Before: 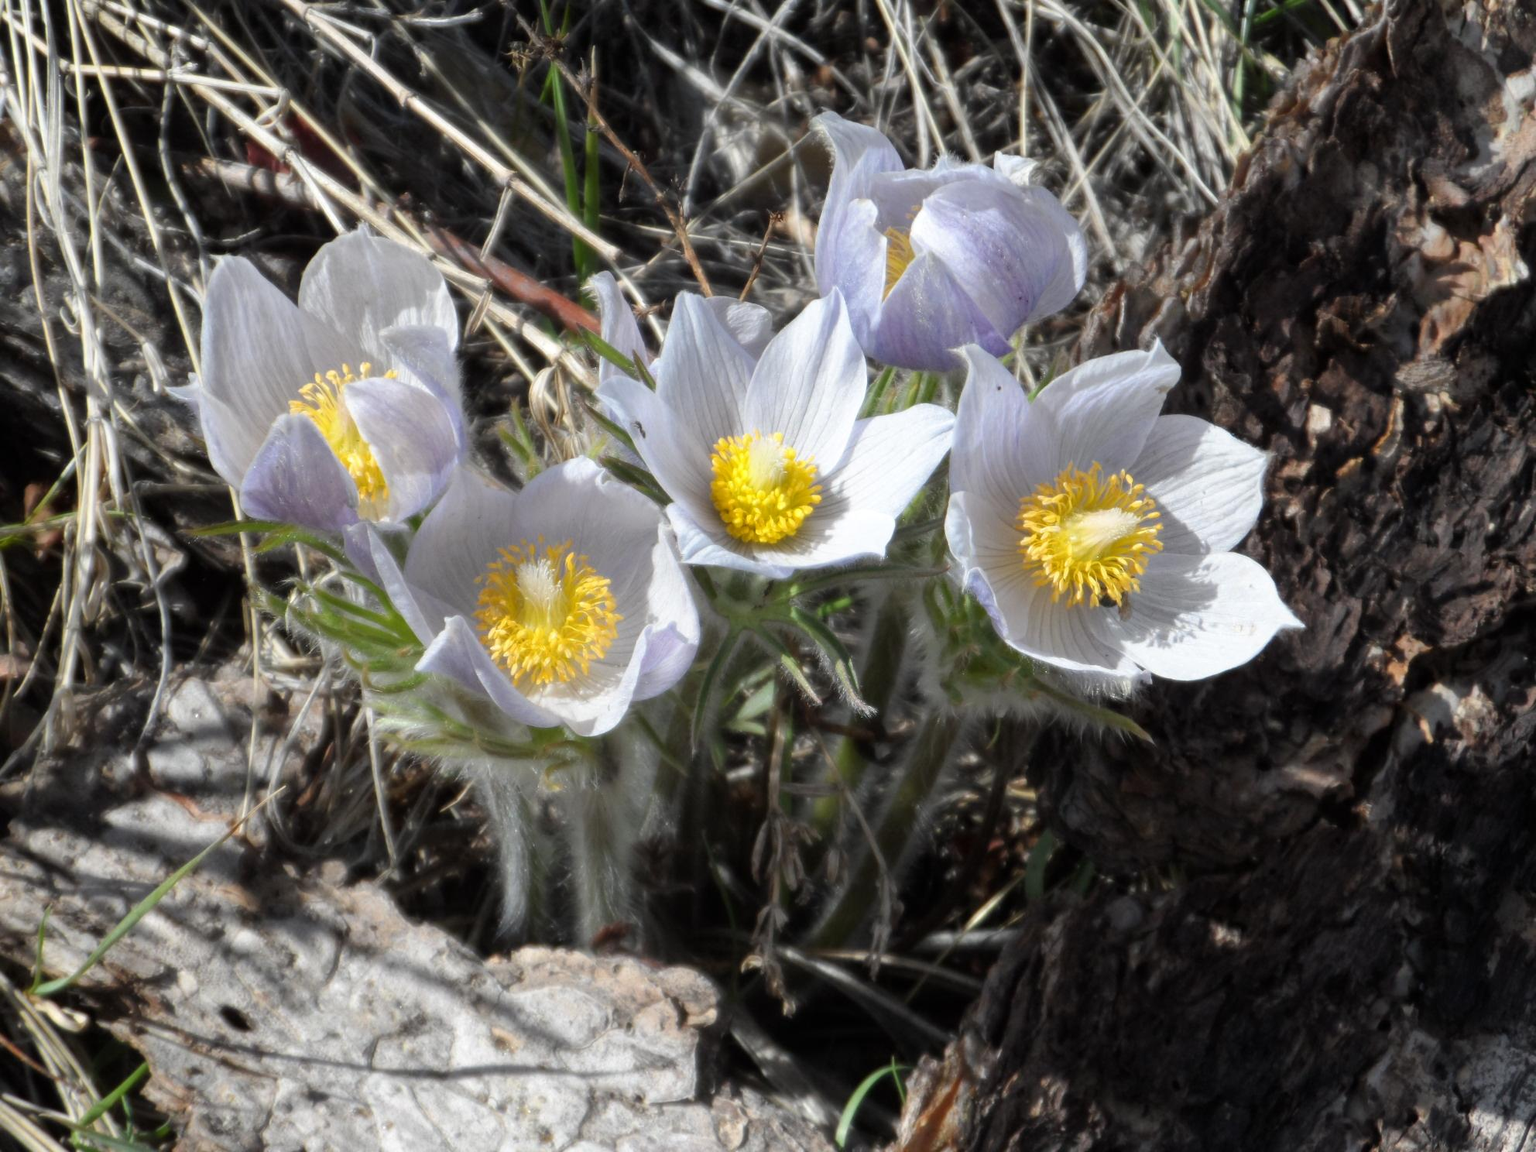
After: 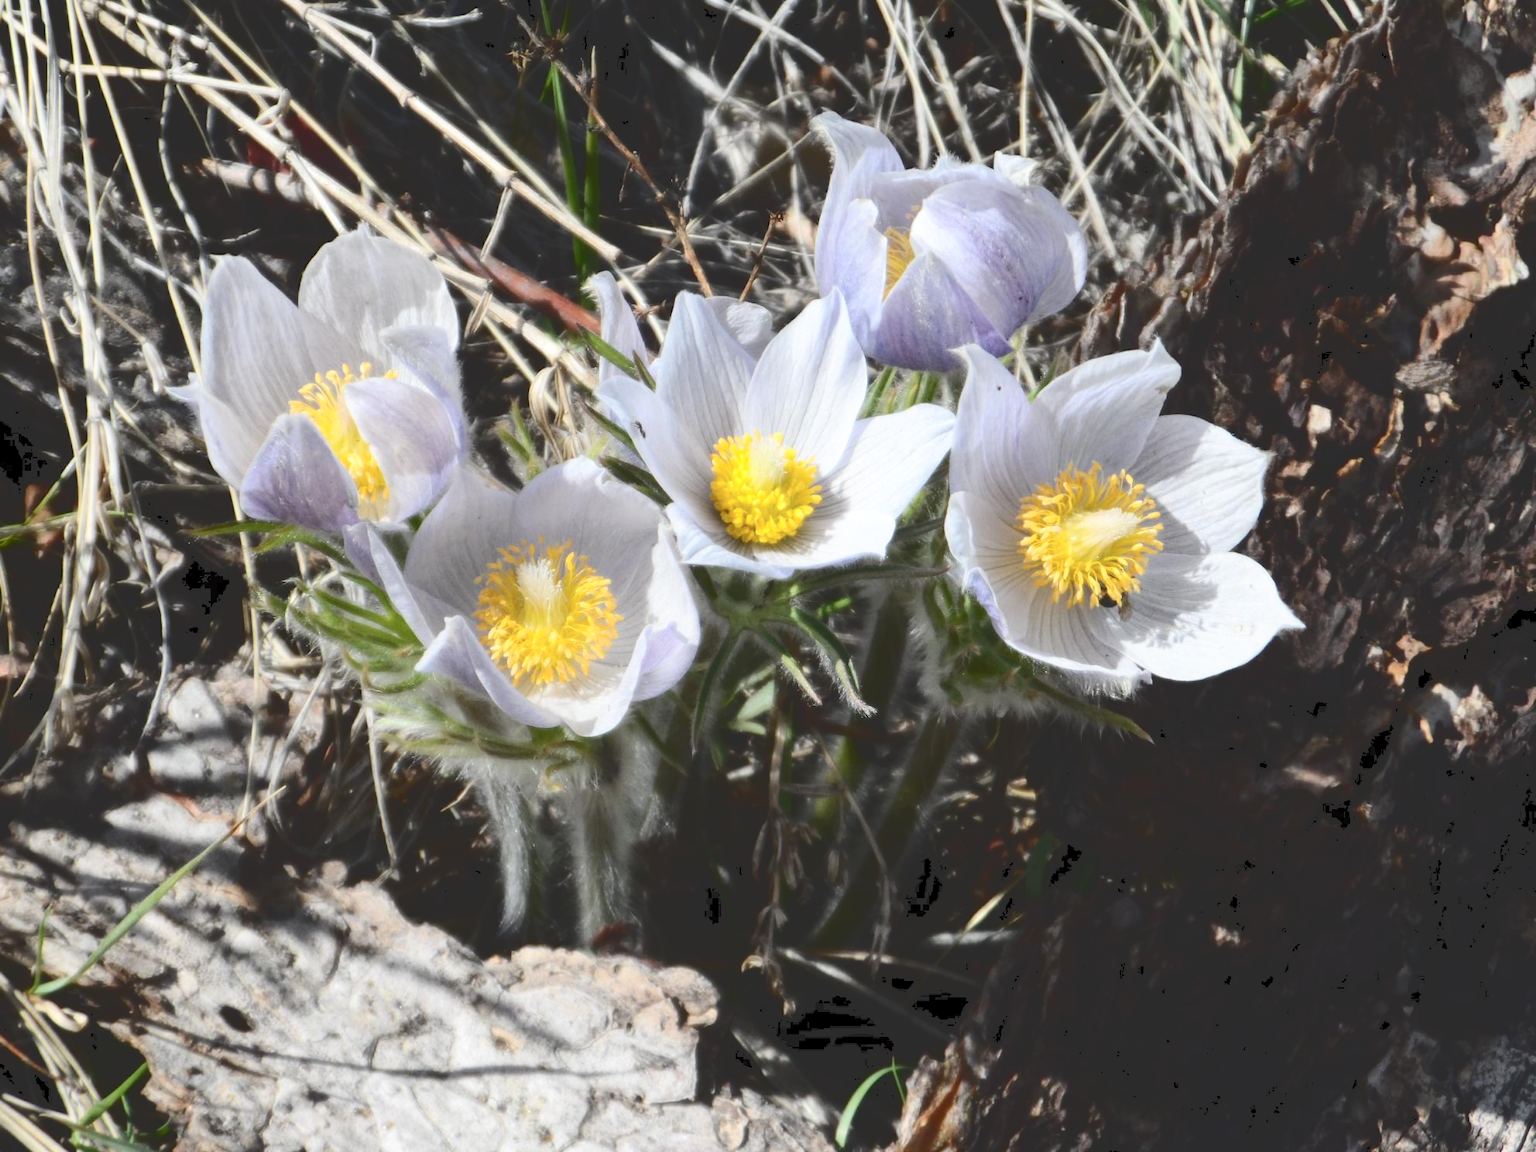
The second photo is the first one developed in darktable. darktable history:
tone curve: curves: ch0 [(0, 0) (0.003, 0.172) (0.011, 0.177) (0.025, 0.177) (0.044, 0.177) (0.069, 0.178) (0.1, 0.181) (0.136, 0.19) (0.177, 0.208) (0.224, 0.226) (0.277, 0.274) (0.335, 0.338) (0.399, 0.43) (0.468, 0.535) (0.543, 0.635) (0.623, 0.726) (0.709, 0.815) (0.801, 0.882) (0.898, 0.936) (1, 1)], color space Lab, independent channels, preserve colors none
exposure: black level correction 0.001, compensate highlight preservation false
